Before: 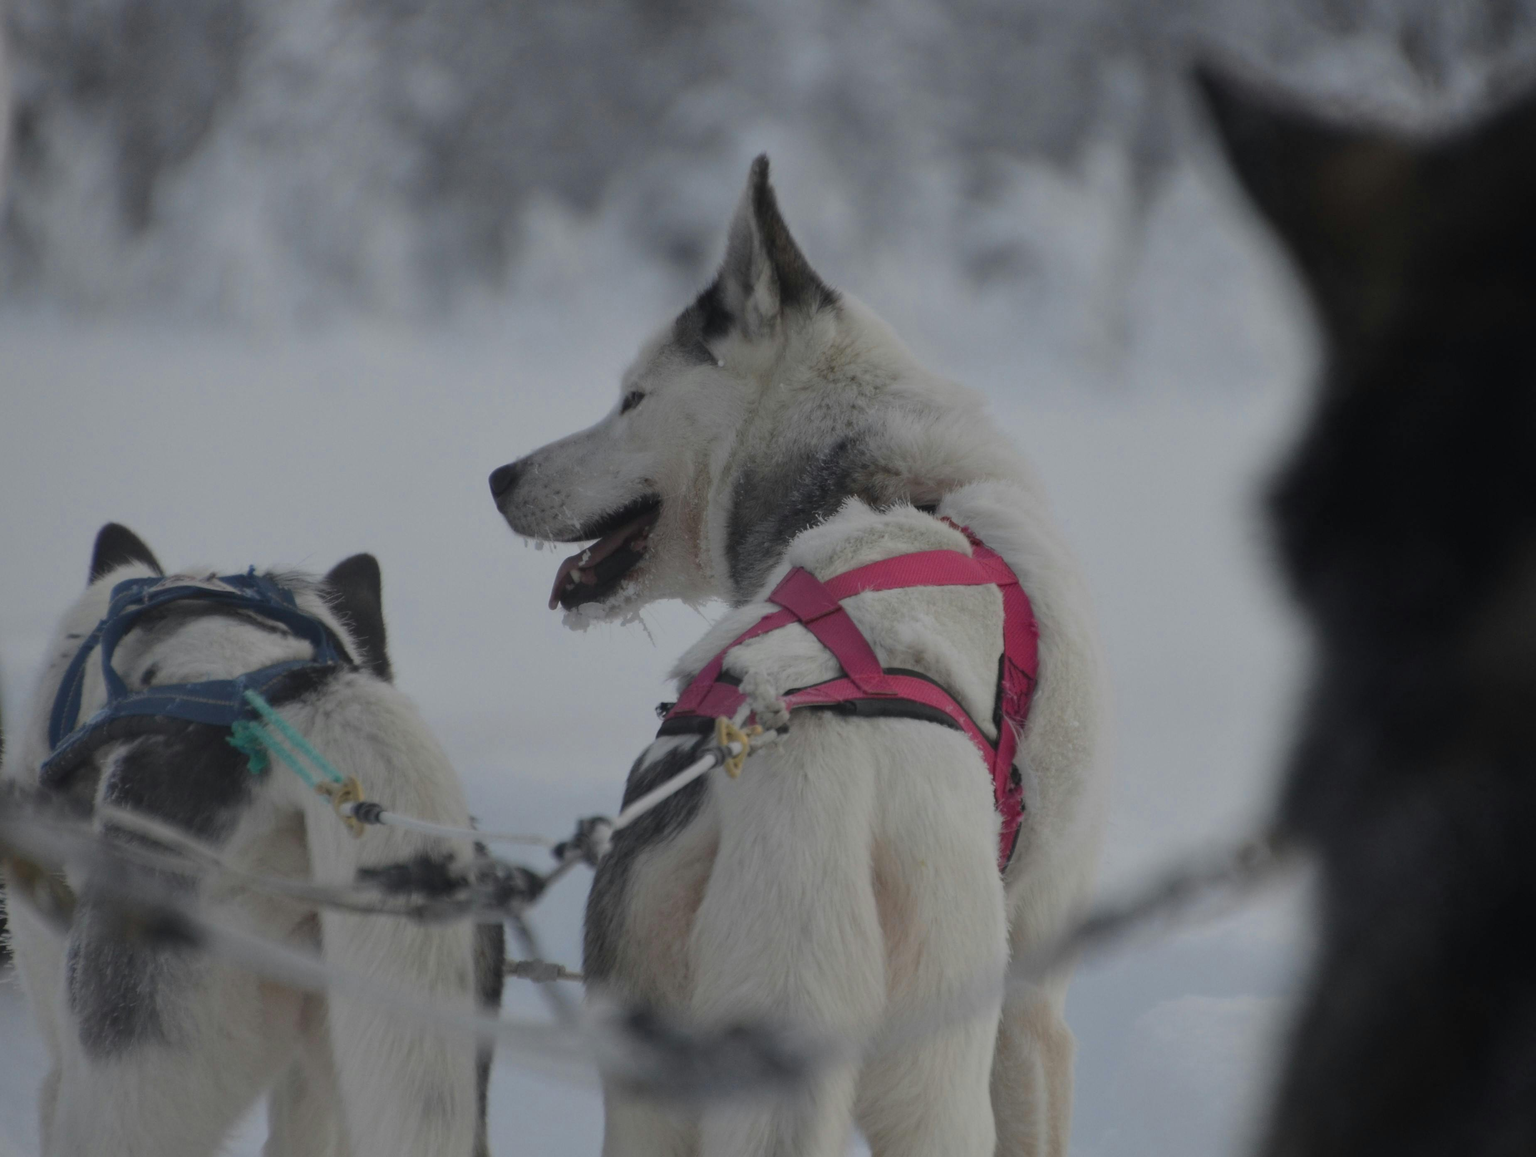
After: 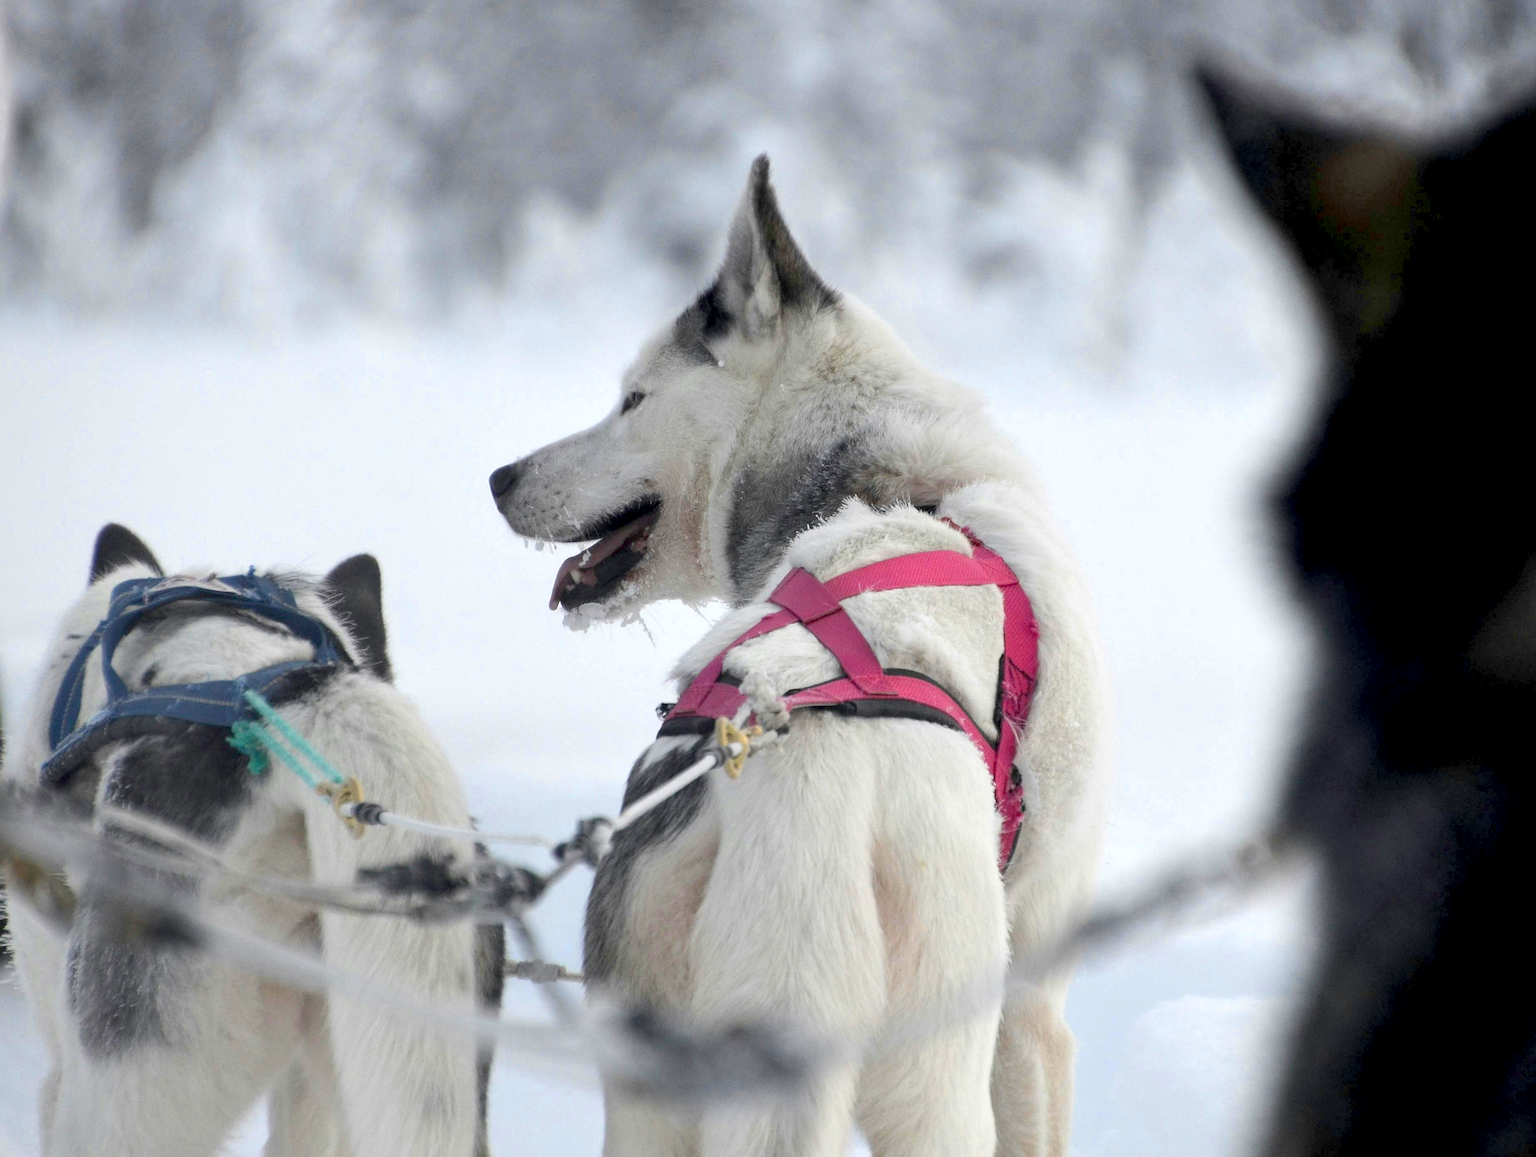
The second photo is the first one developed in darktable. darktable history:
sharpen: on, module defaults
exposure: black level correction 0.009, exposure 1.416 EV, compensate highlight preservation false
